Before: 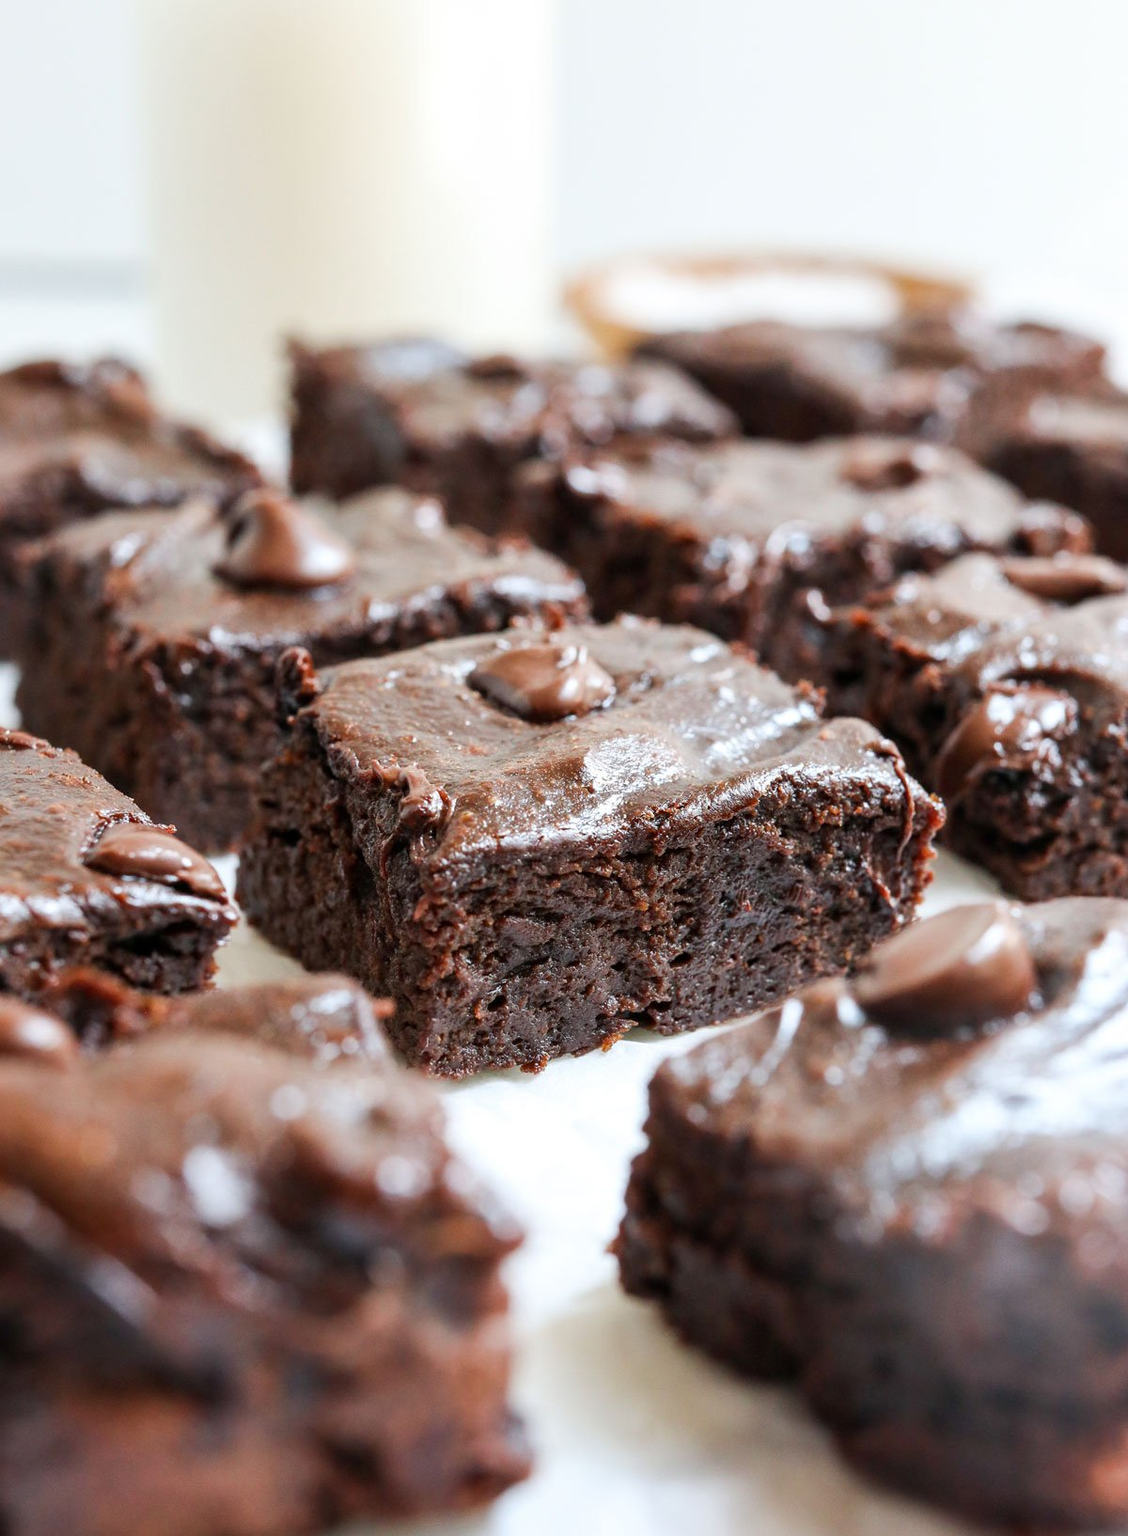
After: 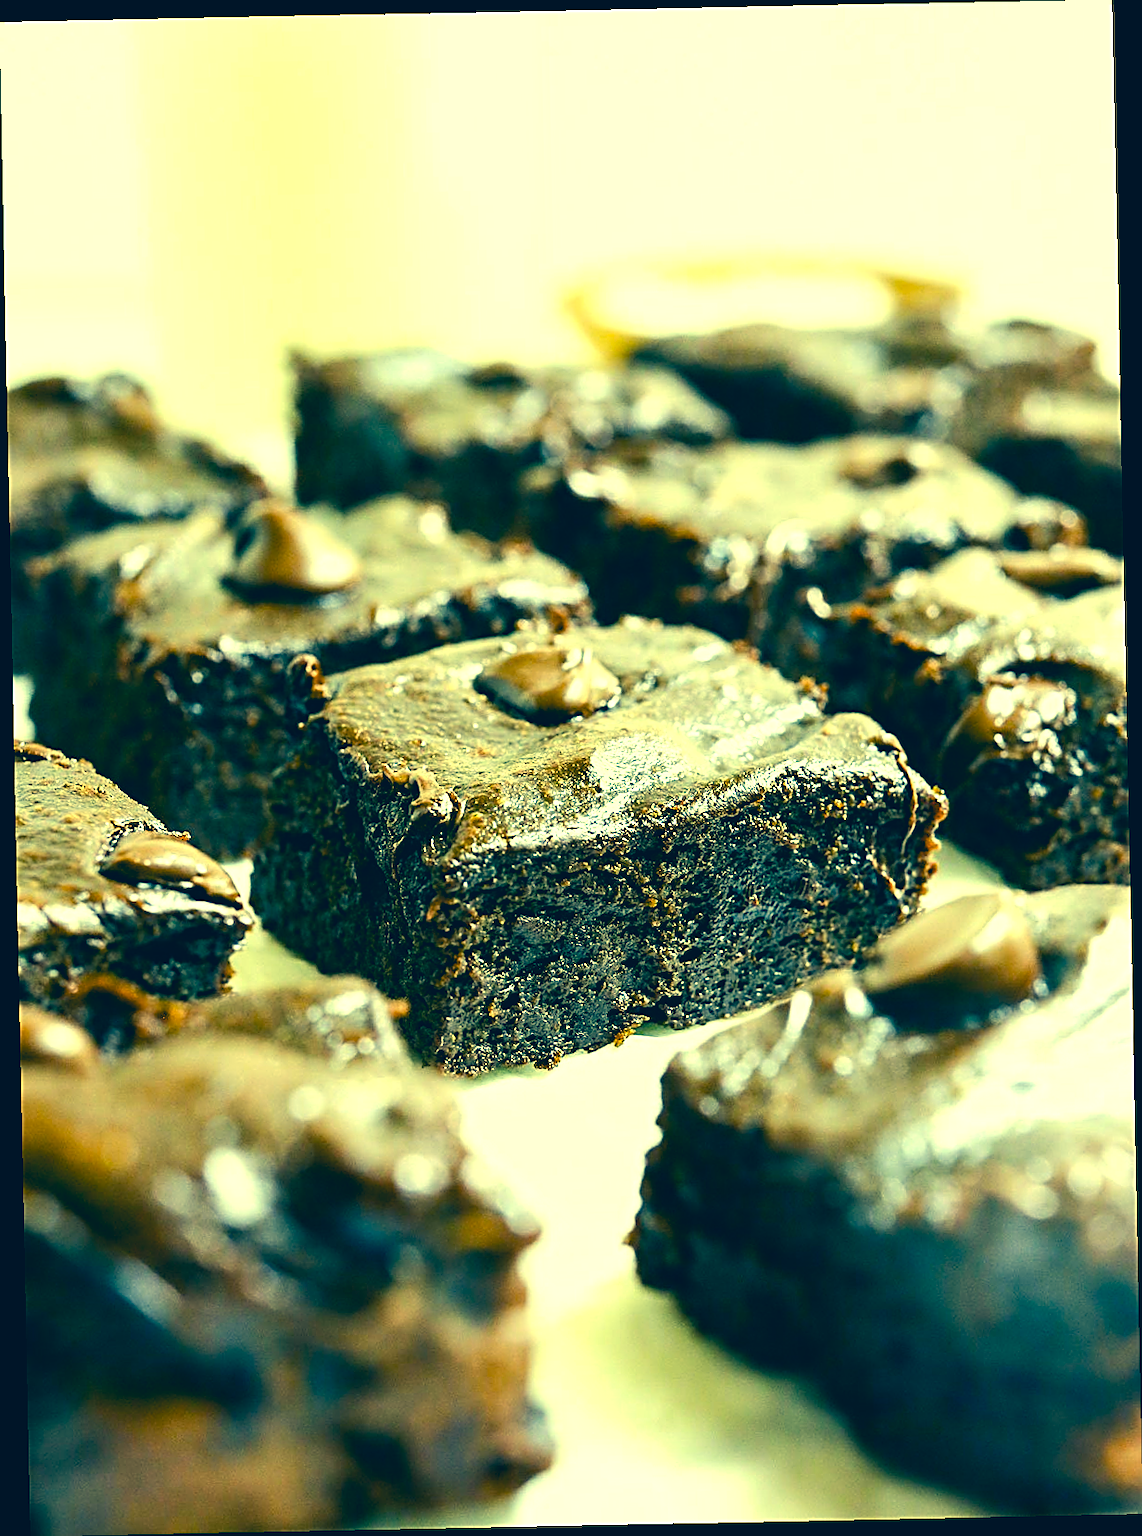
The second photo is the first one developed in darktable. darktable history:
sharpen: amount 1
tone equalizer: -8 EV -0.75 EV, -7 EV -0.7 EV, -6 EV -0.6 EV, -5 EV -0.4 EV, -3 EV 0.4 EV, -2 EV 0.6 EV, -1 EV 0.7 EV, +0 EV 0.75 EV, edges refinement/feathering 500, mask exposure compensation -1.57 EV, preserve details no
color balance rgb: perceptual saturation grading › global saturation 45%, perceptual saturation grading › highlights -25%, perceptual saturation grading › shadows 50%, perceptual brilliance grading › global brilliance 3%, global vibrance 3%
color correction: highlights a* -15.58, highlights b* 40, shadows a* -40, shadows b* -26.18
rotate and perspective: rotation -1.17°, automatic cropping off
